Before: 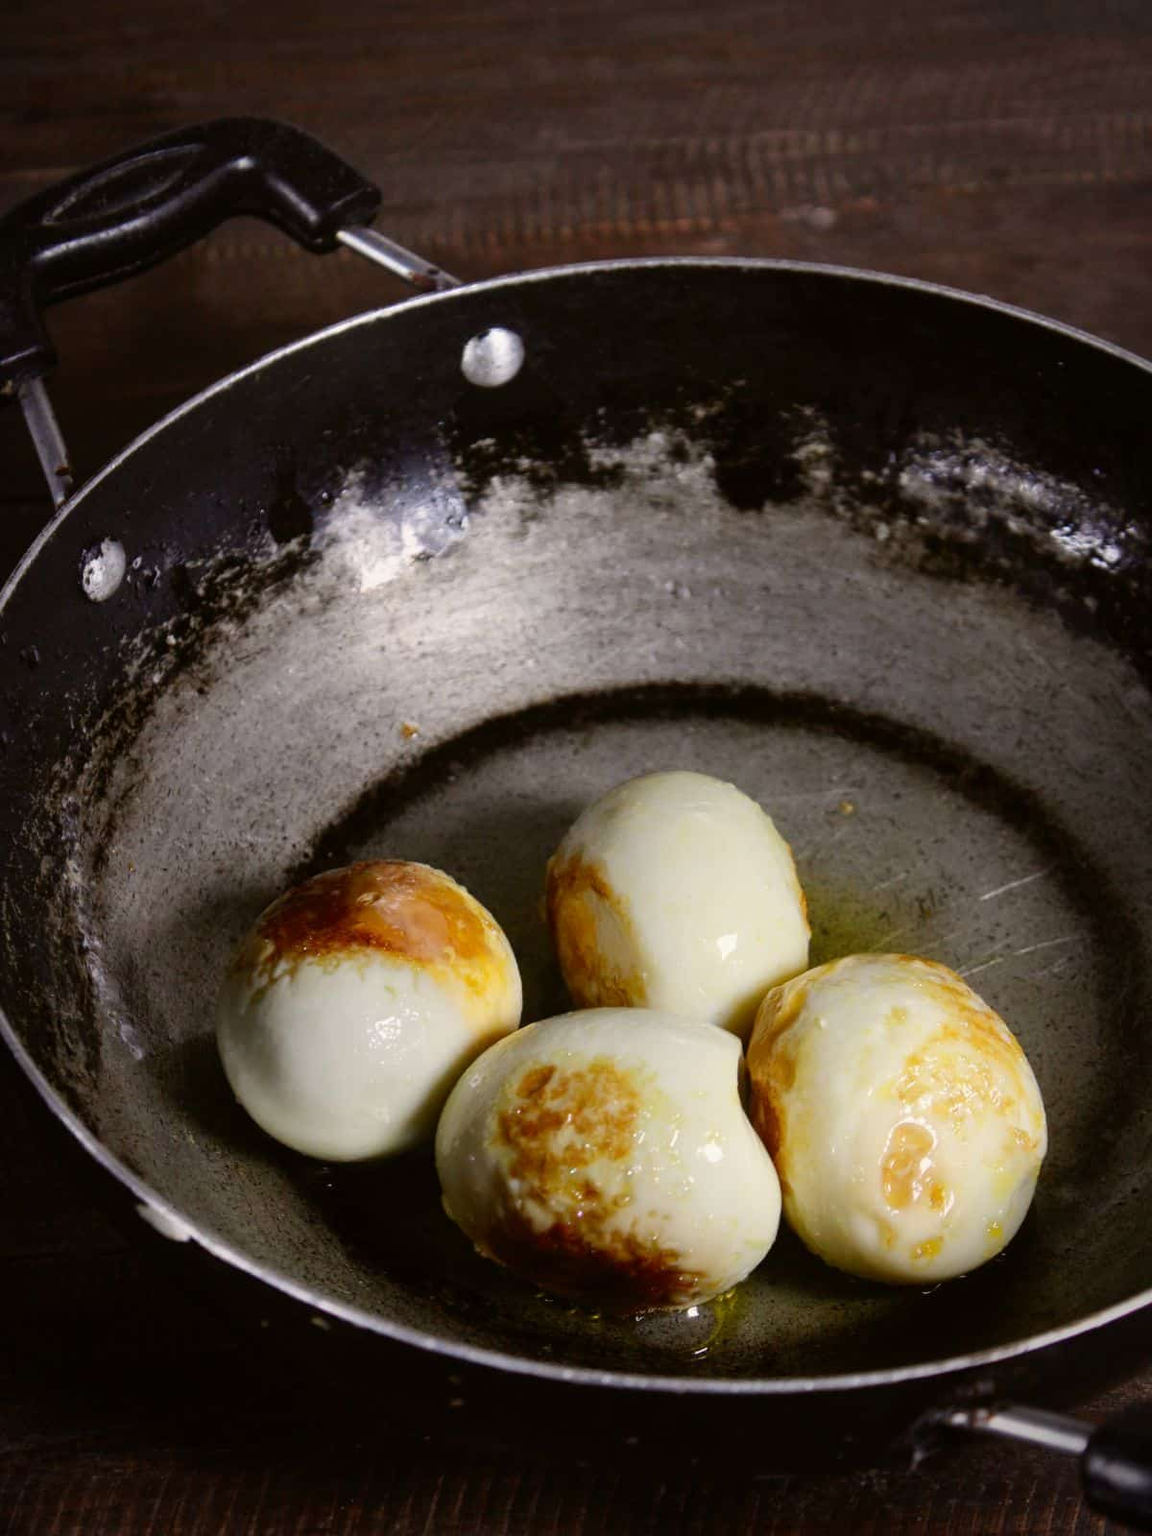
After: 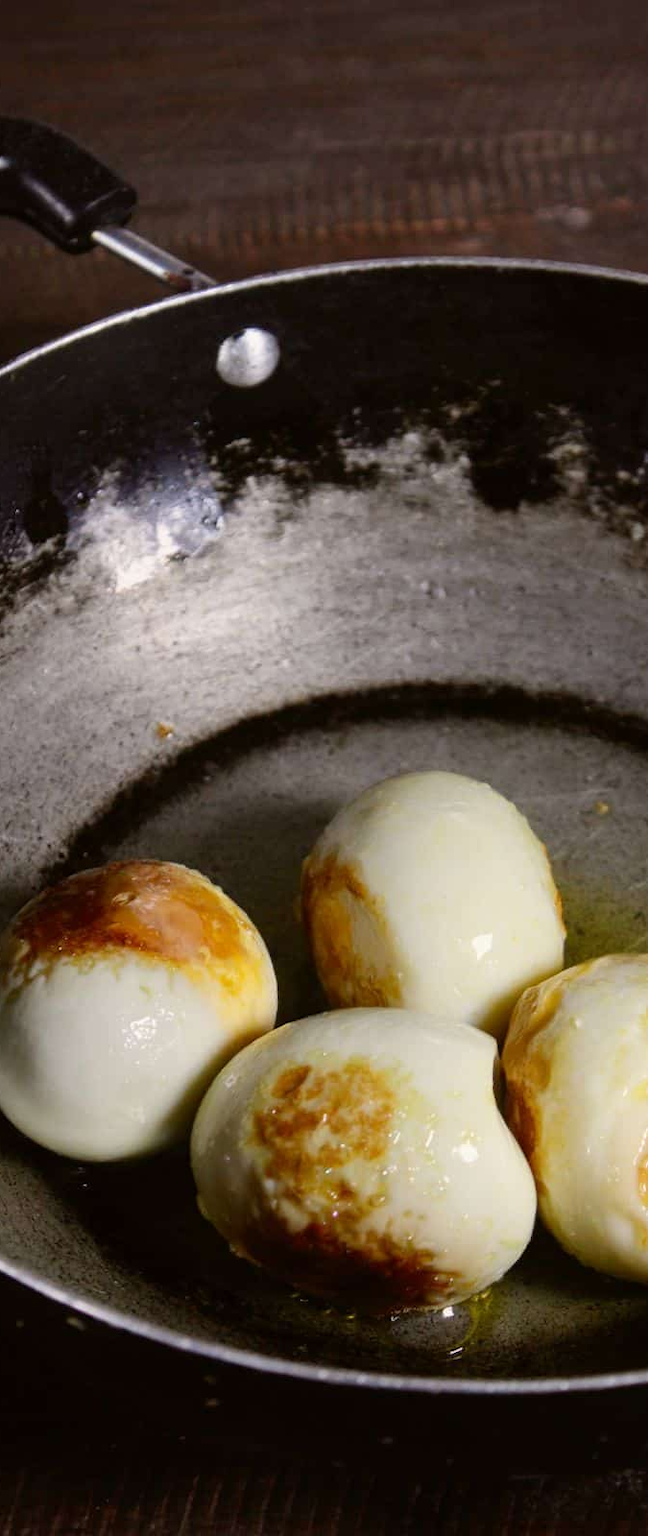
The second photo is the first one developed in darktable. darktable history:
crop: left 21.326%, right 22.26%
